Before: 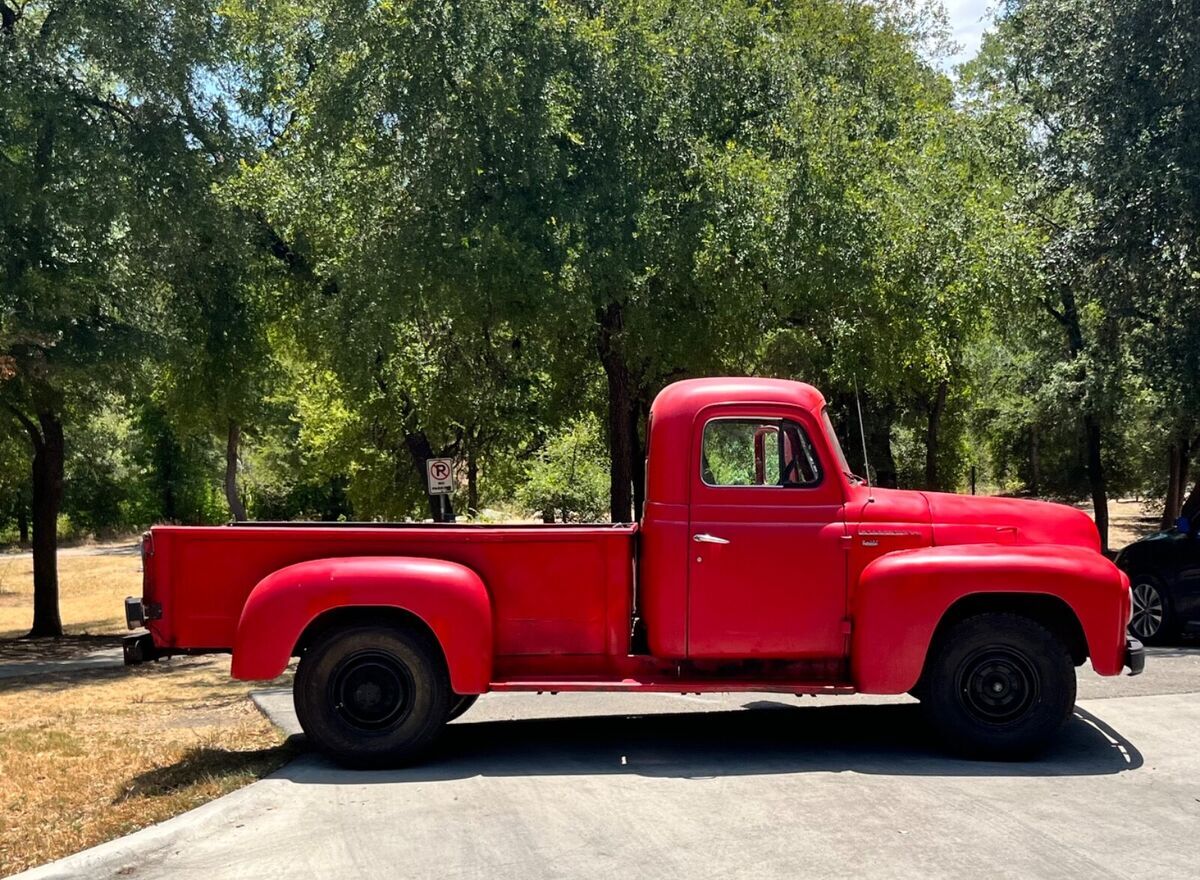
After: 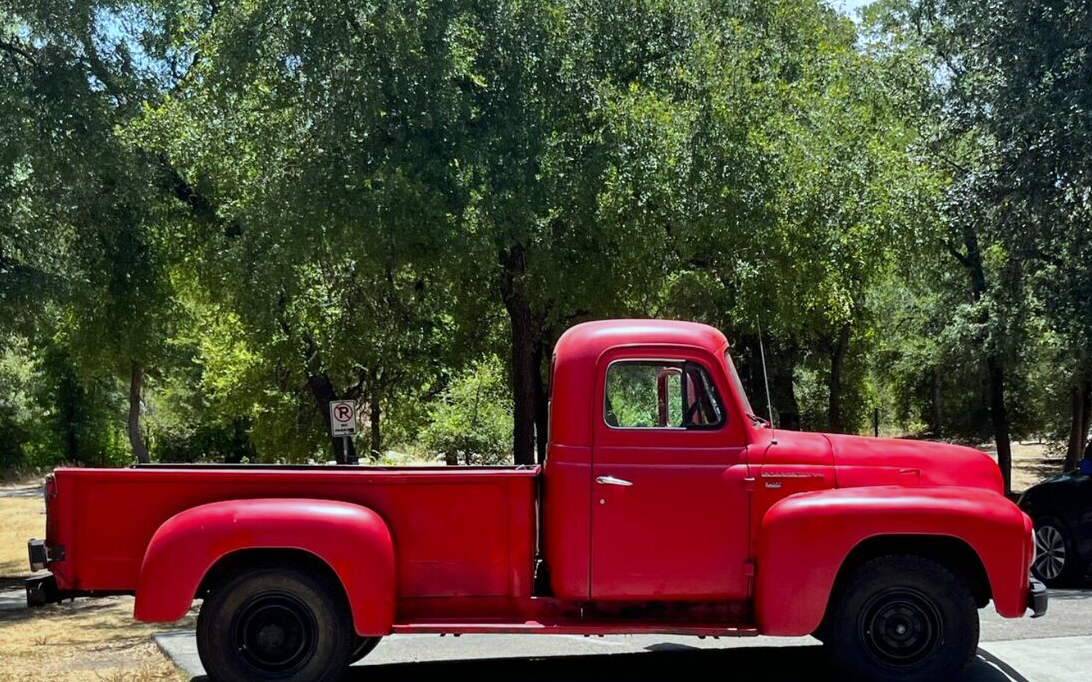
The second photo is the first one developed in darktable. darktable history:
white balance: red 0.925, blue 1.046
crop: left 8.155%, top 6.611%, bottom 15.385%
